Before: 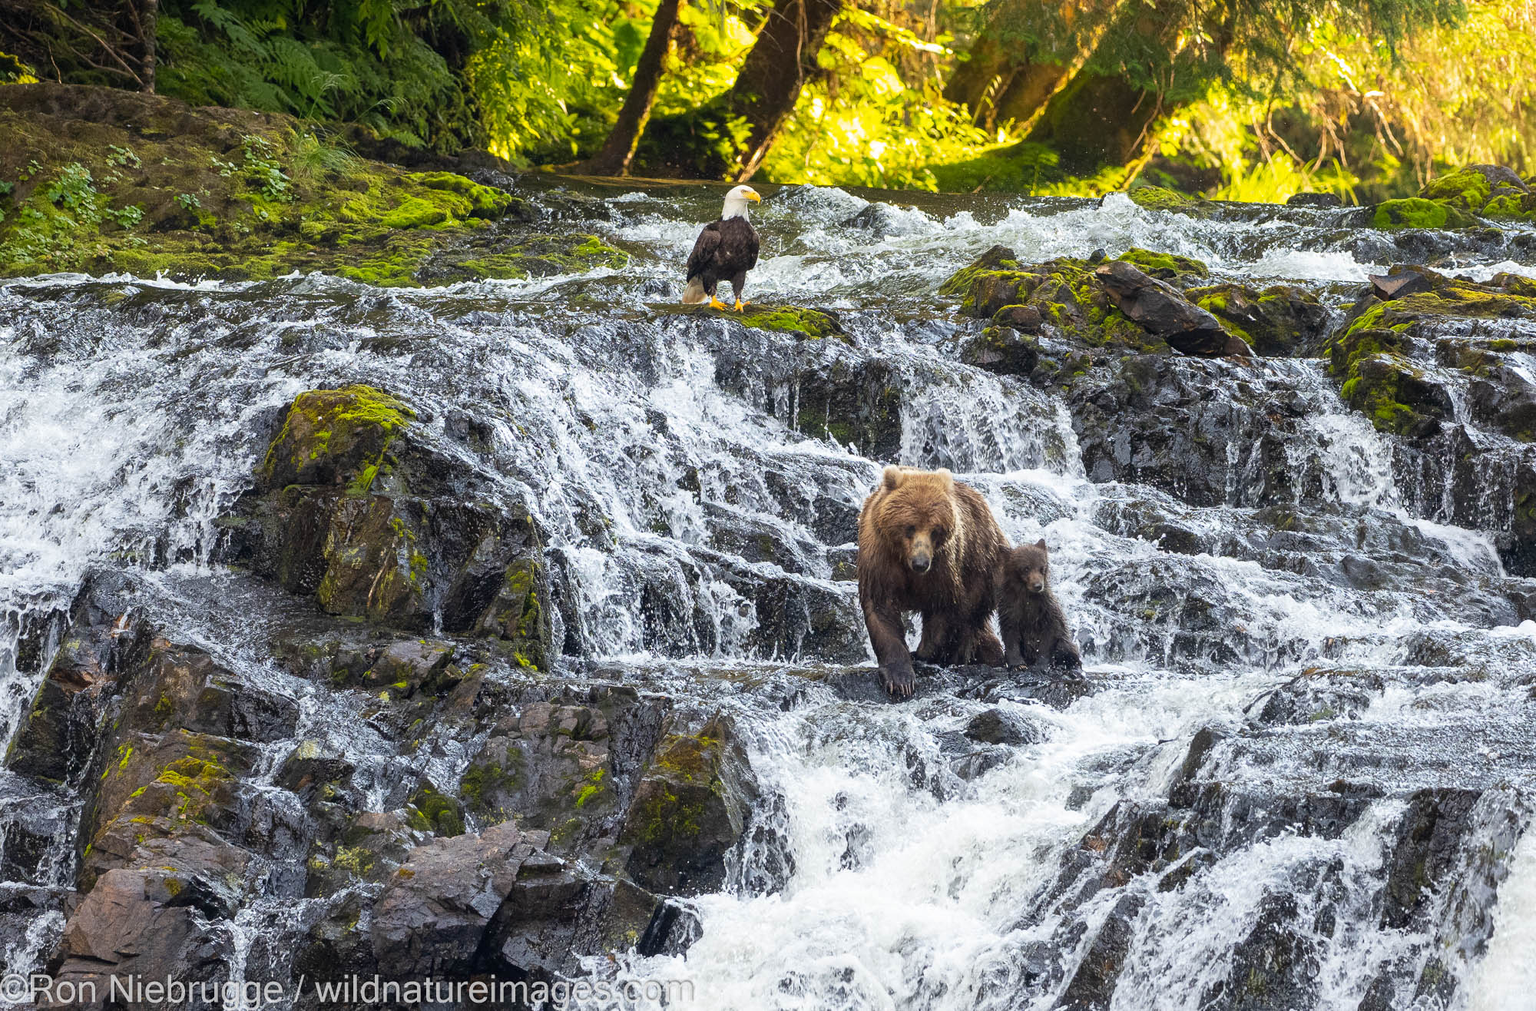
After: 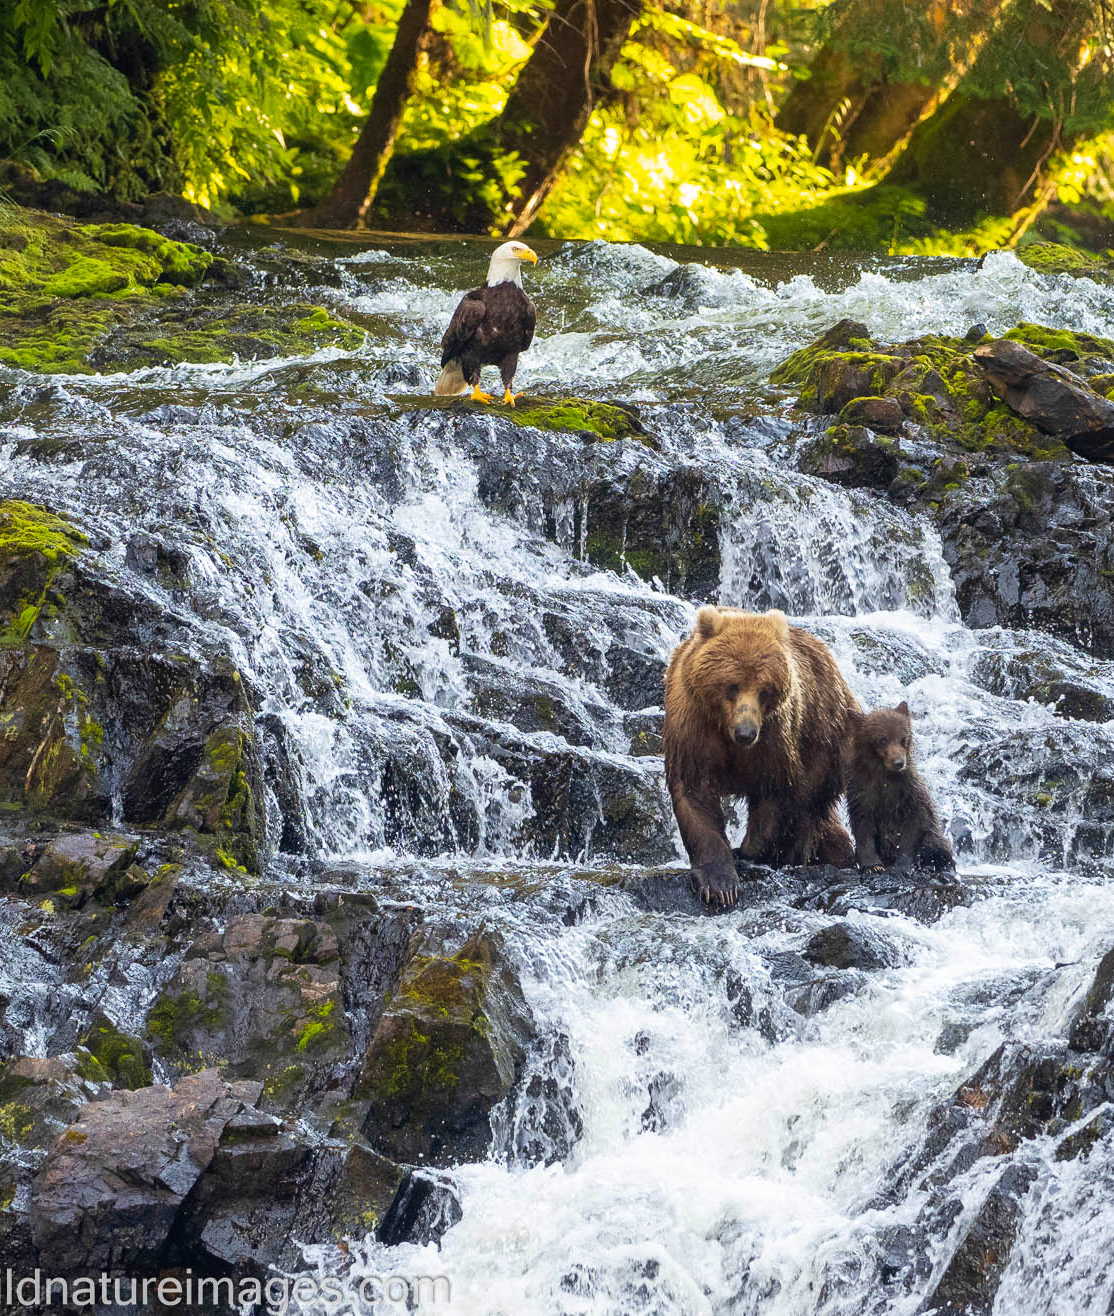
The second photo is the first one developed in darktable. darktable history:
crop and rotate: left 22.661%, right 21.622%
velvia: on, module defaults
